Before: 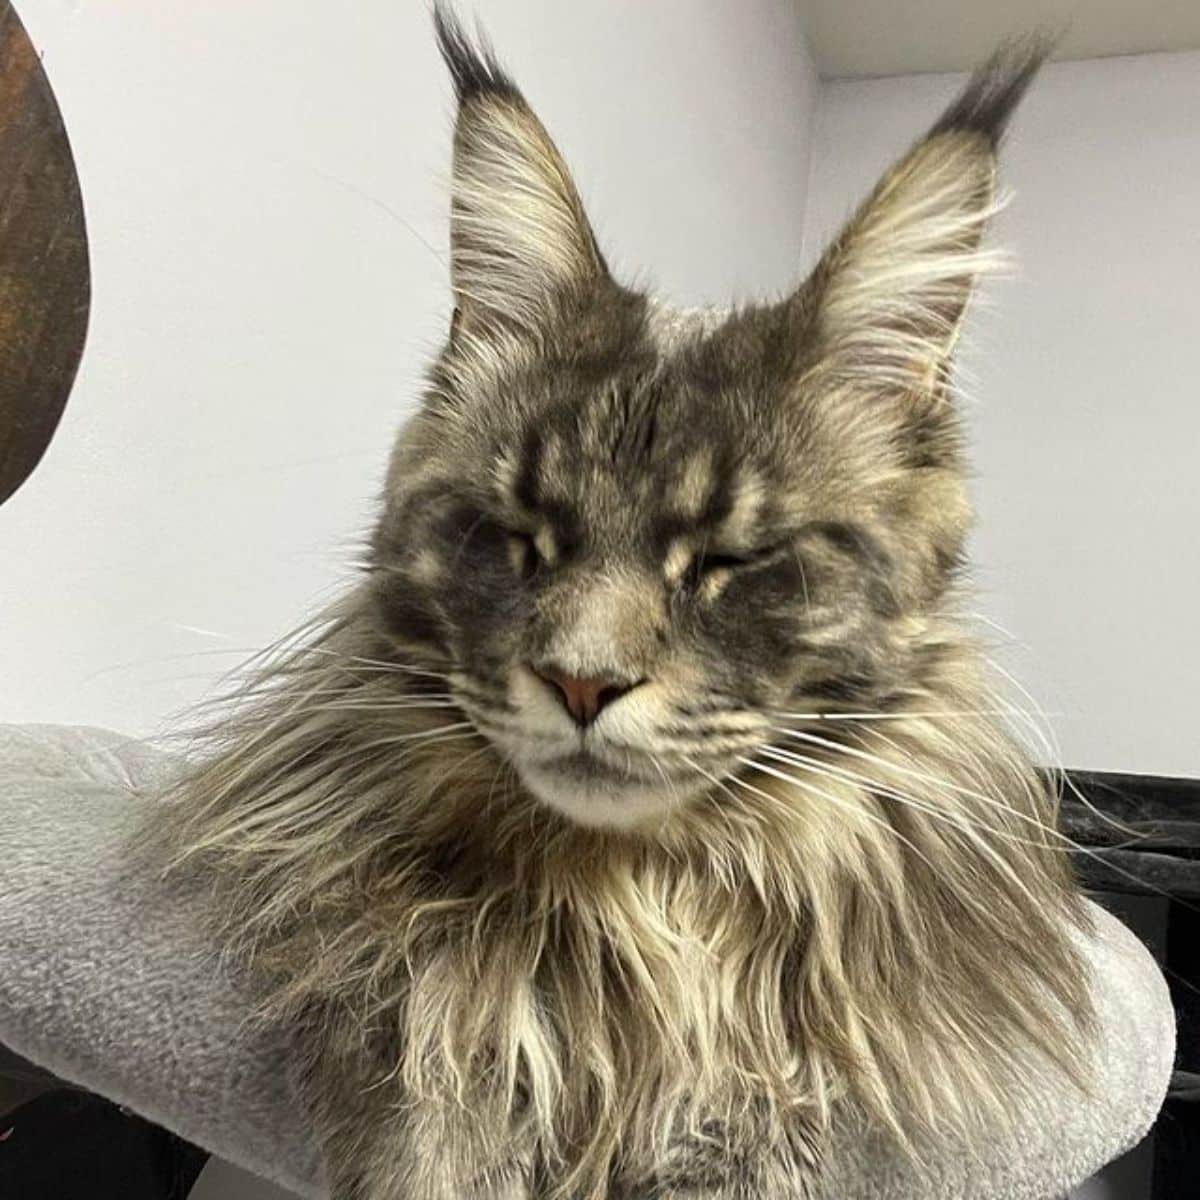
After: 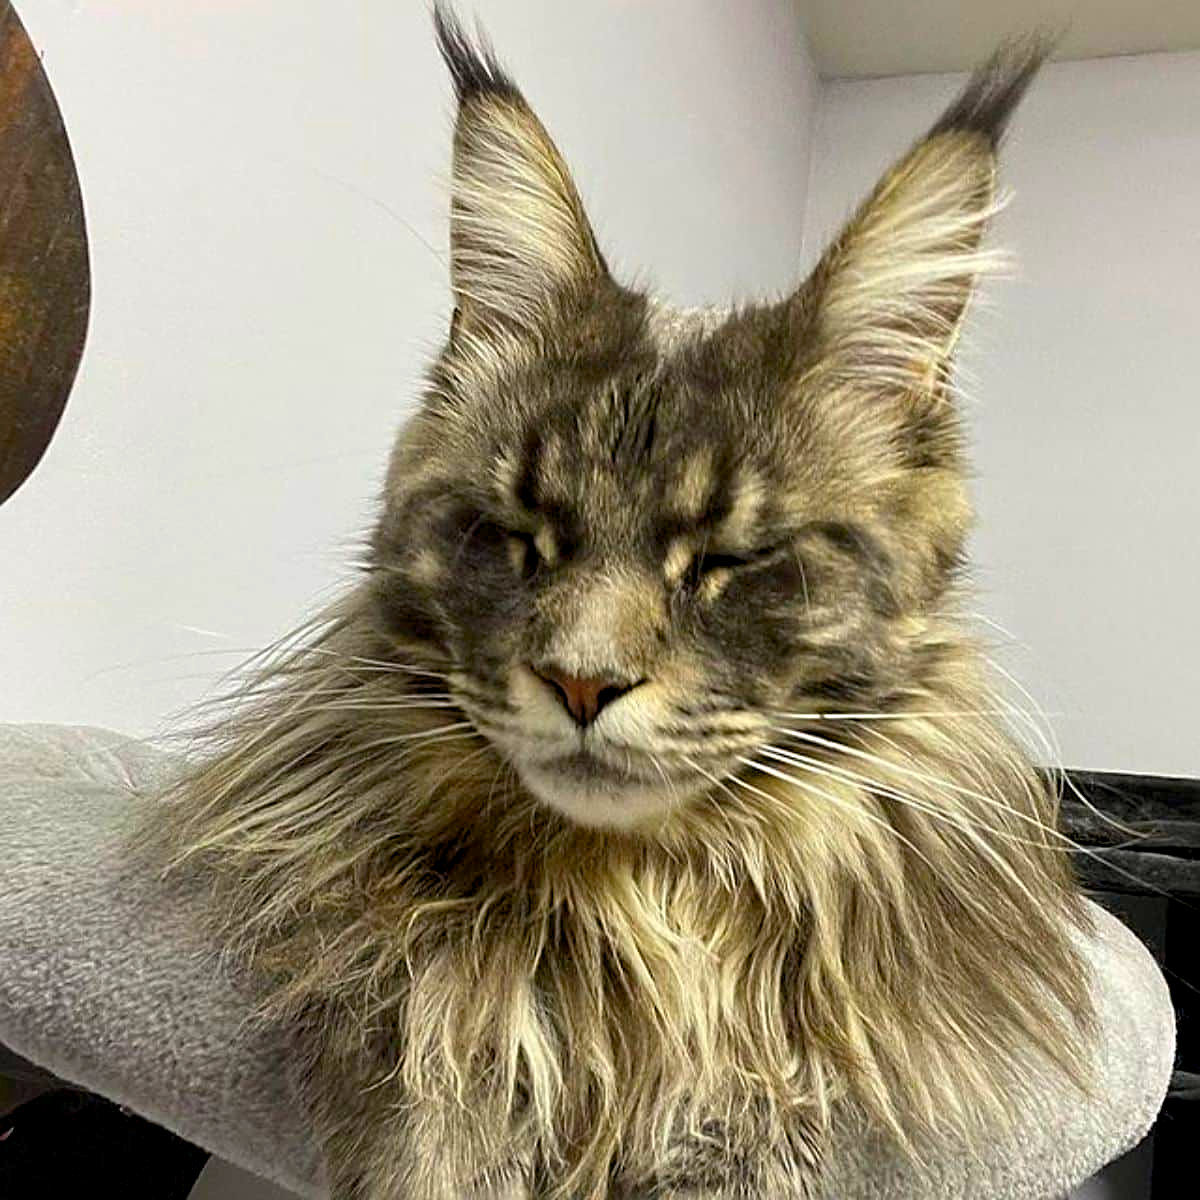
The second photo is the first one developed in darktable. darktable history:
contrast brightness saturation: saturation 0.099
color balance rgb: global offset › luminance -0.511%, perceptual saturation grading › global saturation 25.217%
sharpen: on, module defaults
